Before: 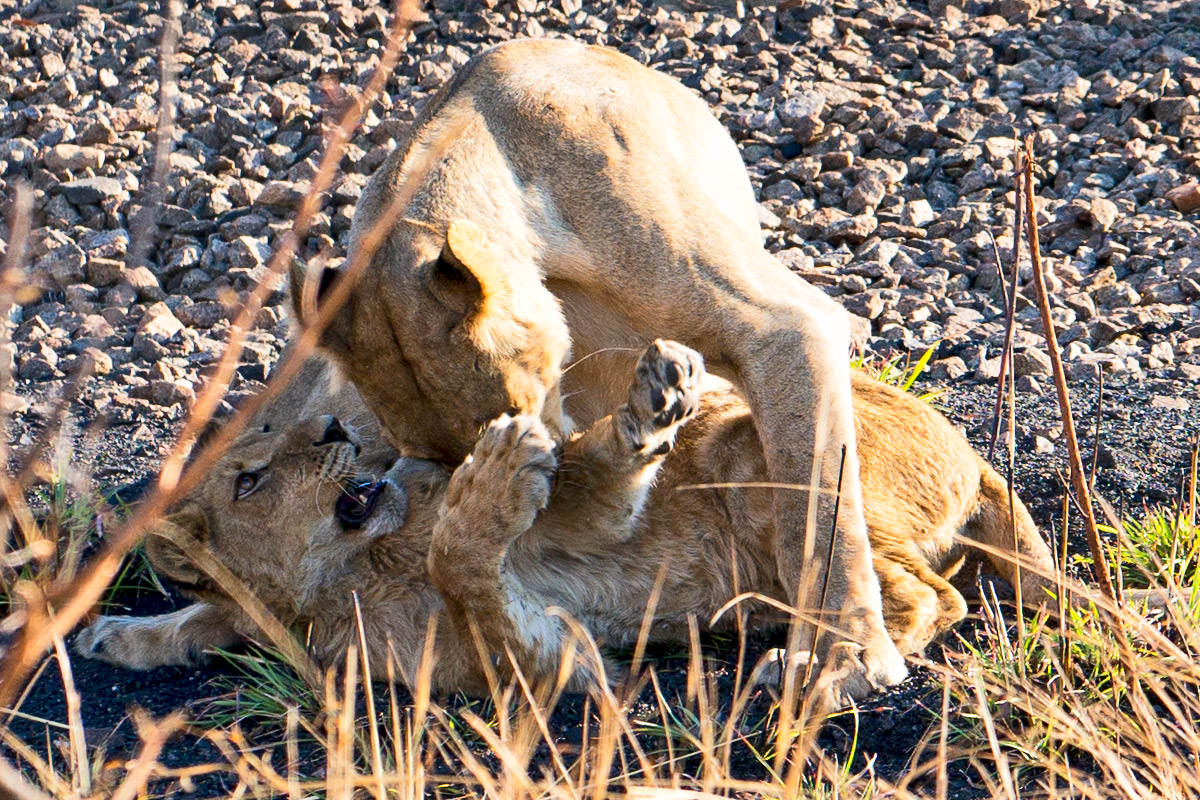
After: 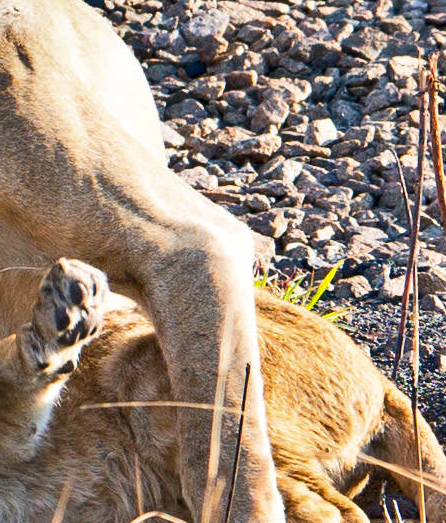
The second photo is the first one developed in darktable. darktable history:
crop and rotate: left 49.685%, top 10.153%, right 13.116%, bottom 24.439%
shadows and highlights: shadows 18.75, highlights -83.08, soften with gaussian
